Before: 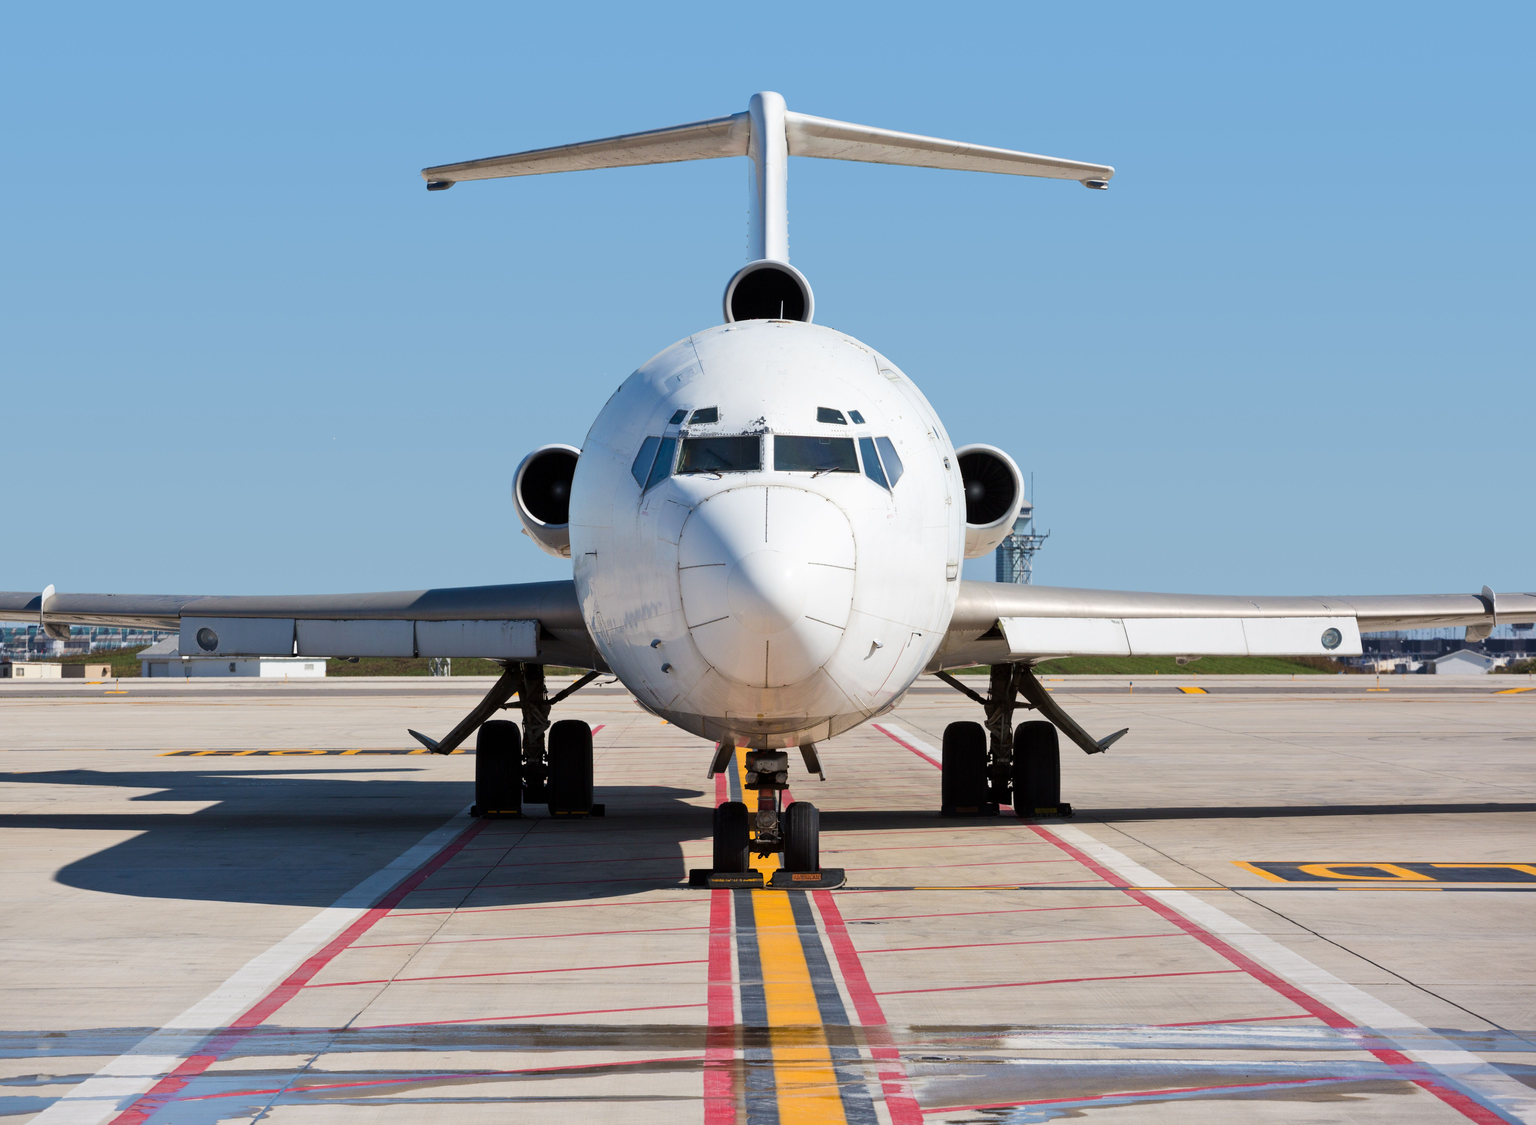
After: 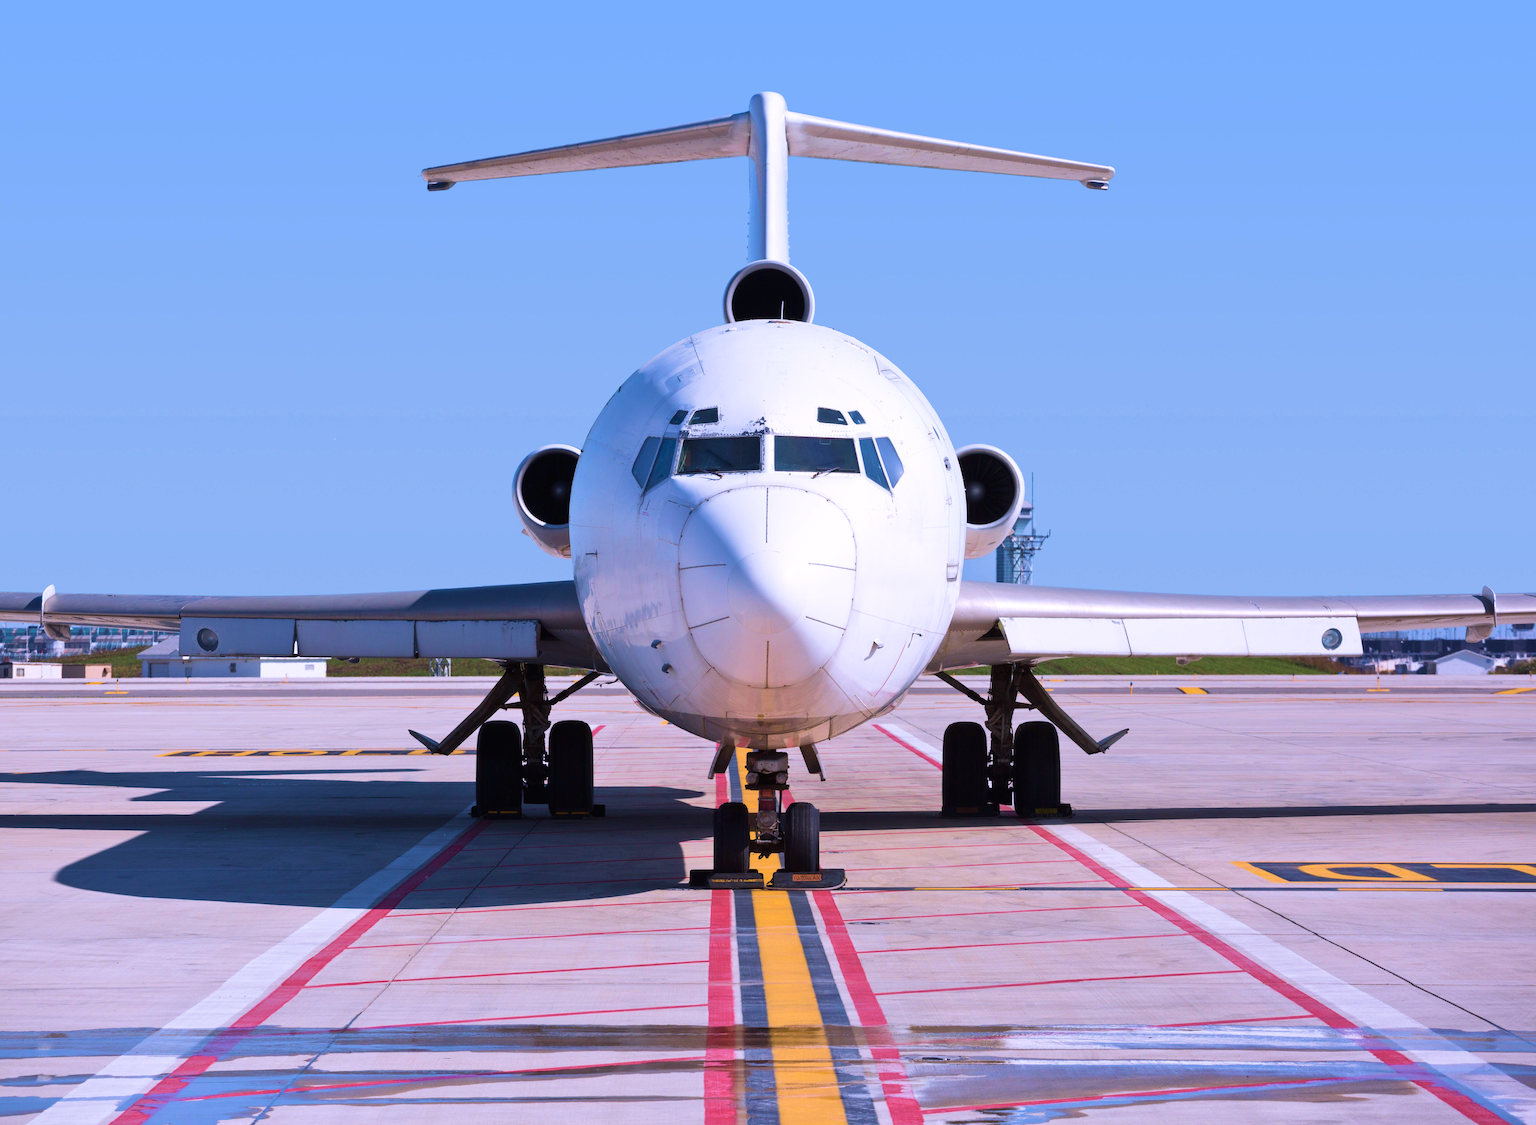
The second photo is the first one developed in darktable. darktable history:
exposure: black level correction -0.001, exposure 0.08 EV, compensate highlight preservation false
velvia: strength 56.39%
color calibration: illuminant custom, x 0.367, y 0.392, temperature 4432.95 K
